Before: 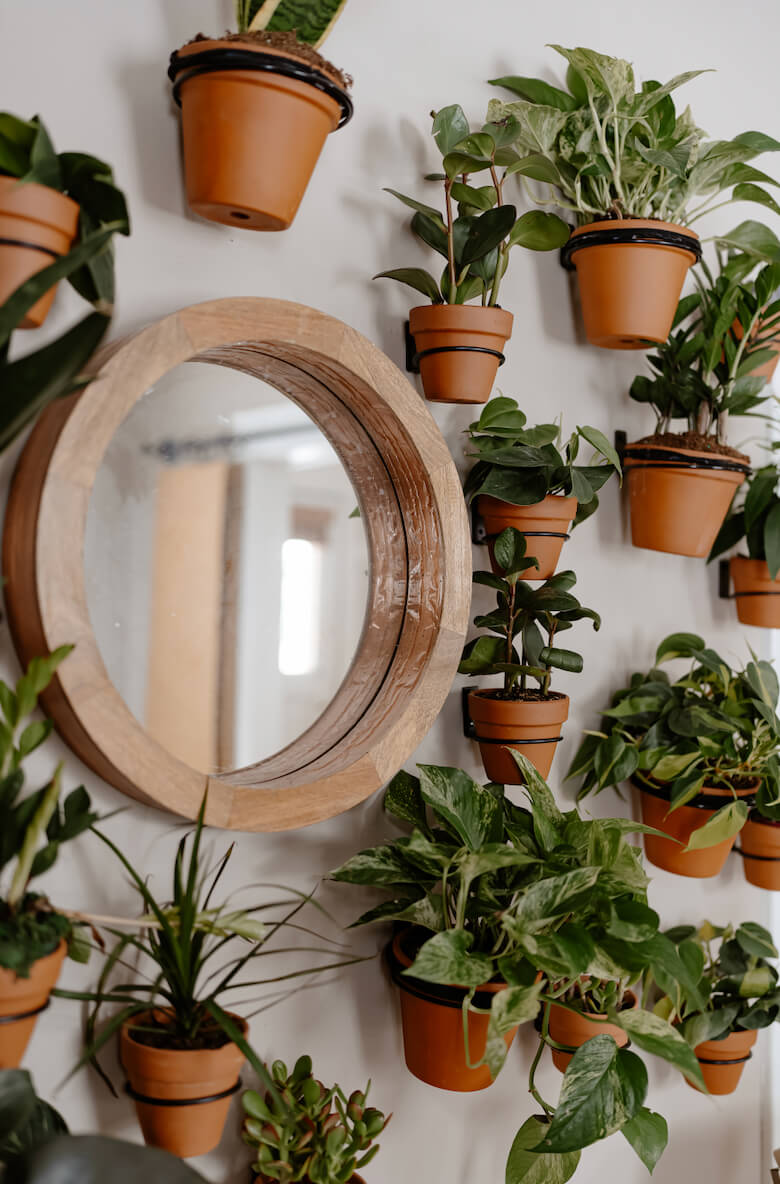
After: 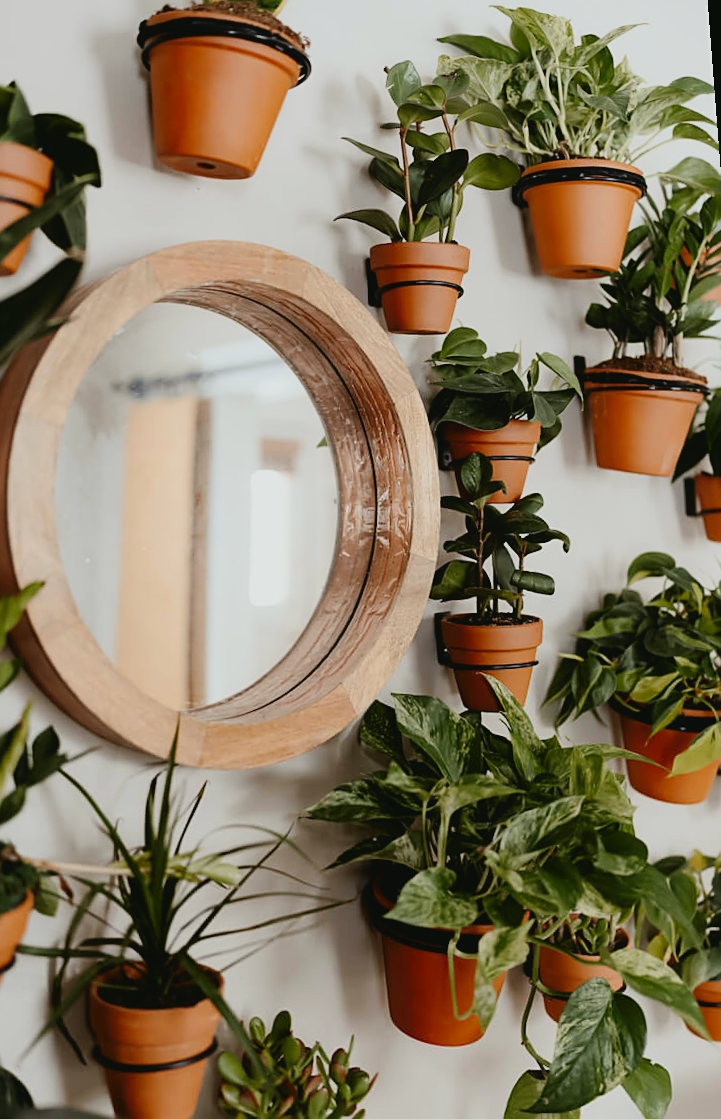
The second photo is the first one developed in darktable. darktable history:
sharpen: on, module defaults
rotate and perspective: rotation -1.68°, lens shift (vertical) -0.146, crop left 0.049, crop right 0.912, crop top 0.032, crop bottom 0.96
white balance: red 0.986, blue 1.01
shadows and highlights: shadows 4.1, highlights -17.6, soften with gaussian
filmic rgb: black relative exposure -7.65 EV, white relative exposure 4.56 EV, hardness 3.61
contrast equalizer: octaves 7, y [[0.502, 0.505, 0.512, 0.529, 0.564, 0.588], [0.5 ×6], [0.502, 0.505, 0.512, 0.529, 0.564, 0.588], [0, 0.001, 0.001, 0.004, 0.008, 0.011], [0, 0.001, 0.001, 0.004, 0.008, 0.011]], mix -1
tone curve: curves: ch0 [(0, 0.03) (0.037, 0.045) (0.123, 0.123) (0.19, 0.186) (0.277, 0.279) (0.474, 0.517) (0.584, 0.664) (0.678, 0.777) (0.875, 0.92) (1, 0.965)]; ch1 [(0, 0) (0.243, 0.245) (0.402, 0.41) (0.493, 0.487) (0.508, 0.503) (0.531, 0.532) (0.551, 0.556) (0.637, 0.671) (0.694, 0.732) (1, 1)]; ch2 [(0, 0) (0.249, 0.216) (0.356, 0.329) (0.424, 0.442) (0.476, 0.477) (0.498, 0.503) (0.517, 0.524) (0.532, 0.547) (0.562, 0.576) (0.614, 0.644) (0.706, 0.748) (0.808, 0.809) (0.991, 0.968)], color space Lab, independent channels, preserve colors none
exposure: black level correction -0.005, exposure 0.054 EV, compensate highlight preservation false
